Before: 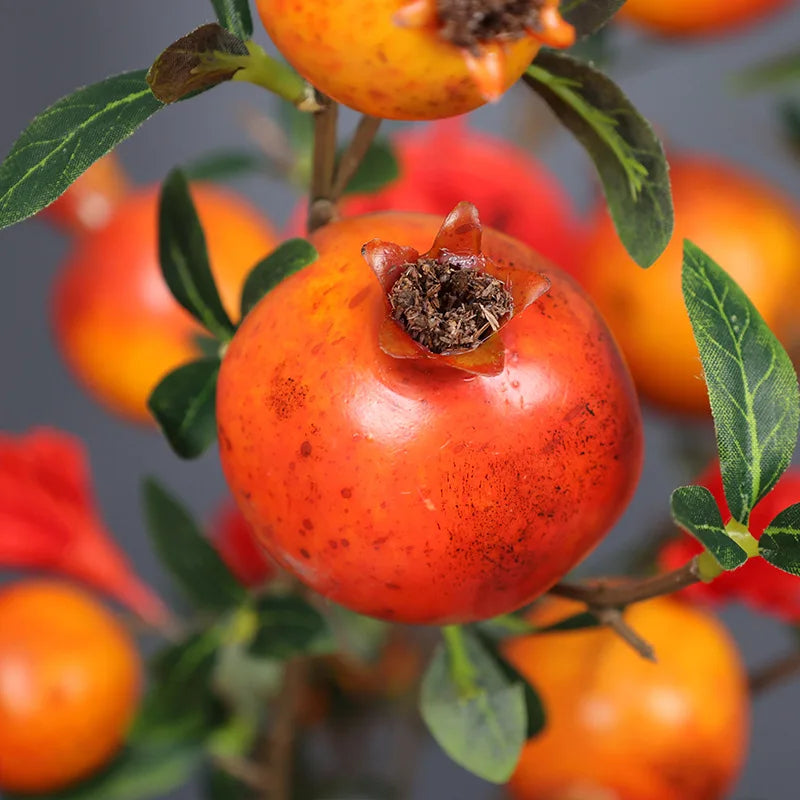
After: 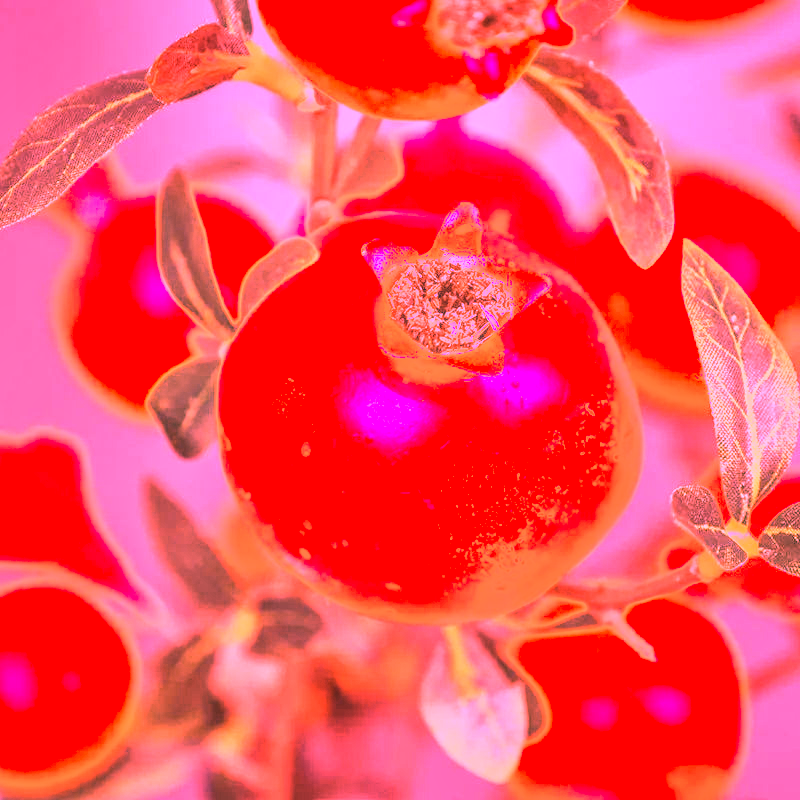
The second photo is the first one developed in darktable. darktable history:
local contrast: on, module defaults
white balance: red 4.26, blue 1.802
